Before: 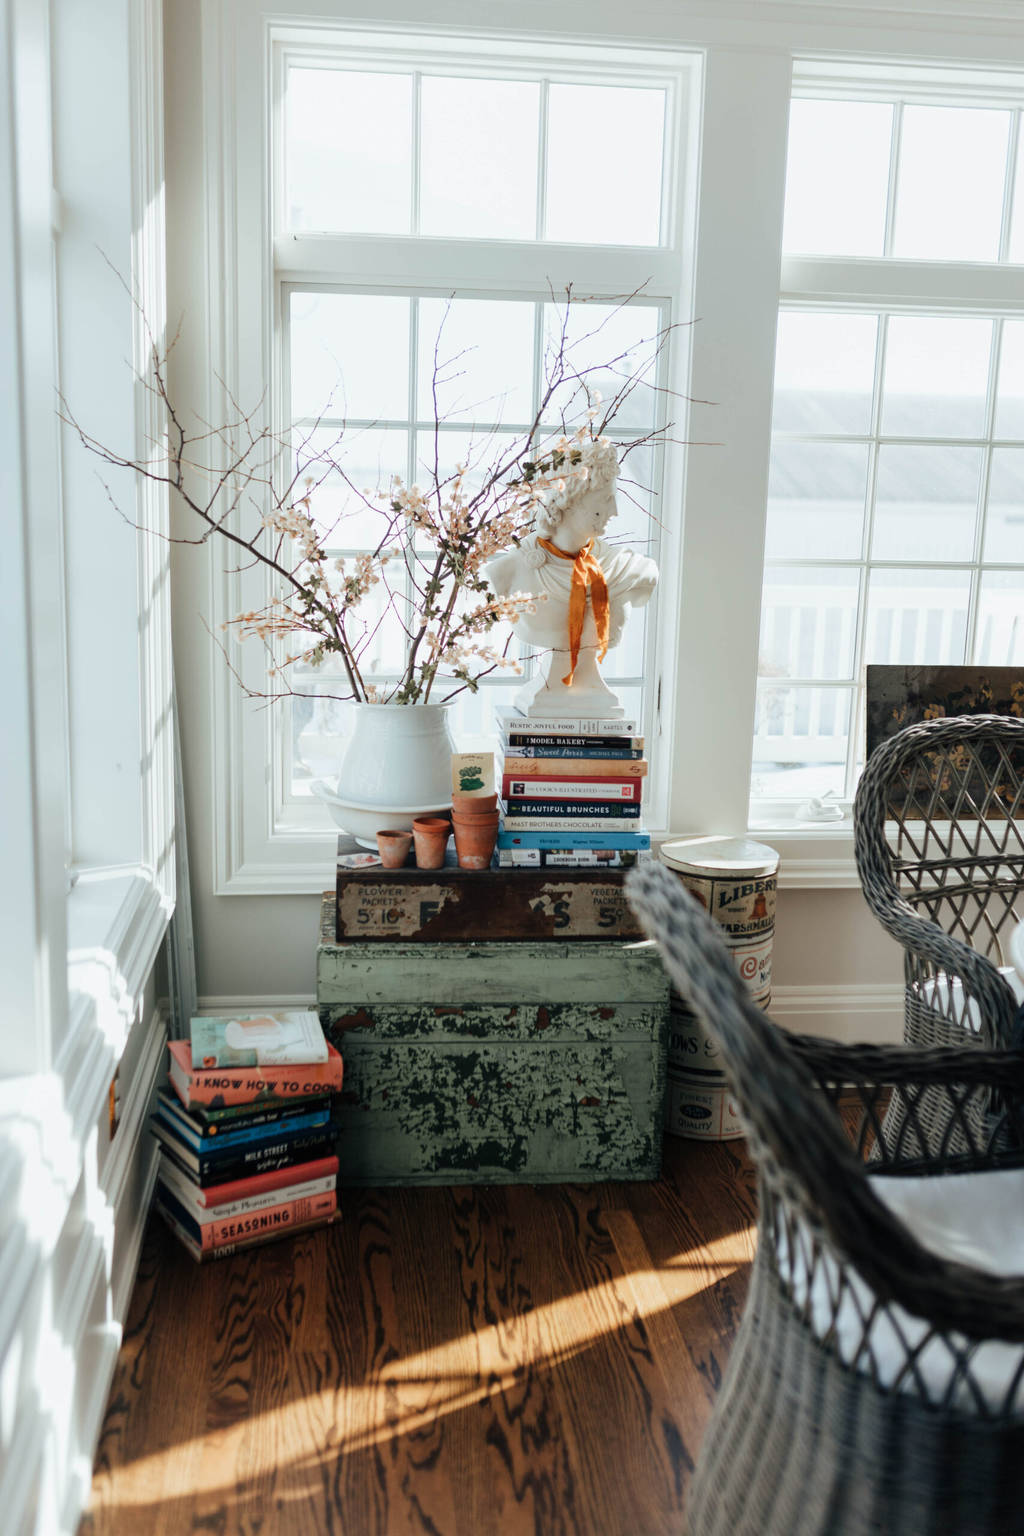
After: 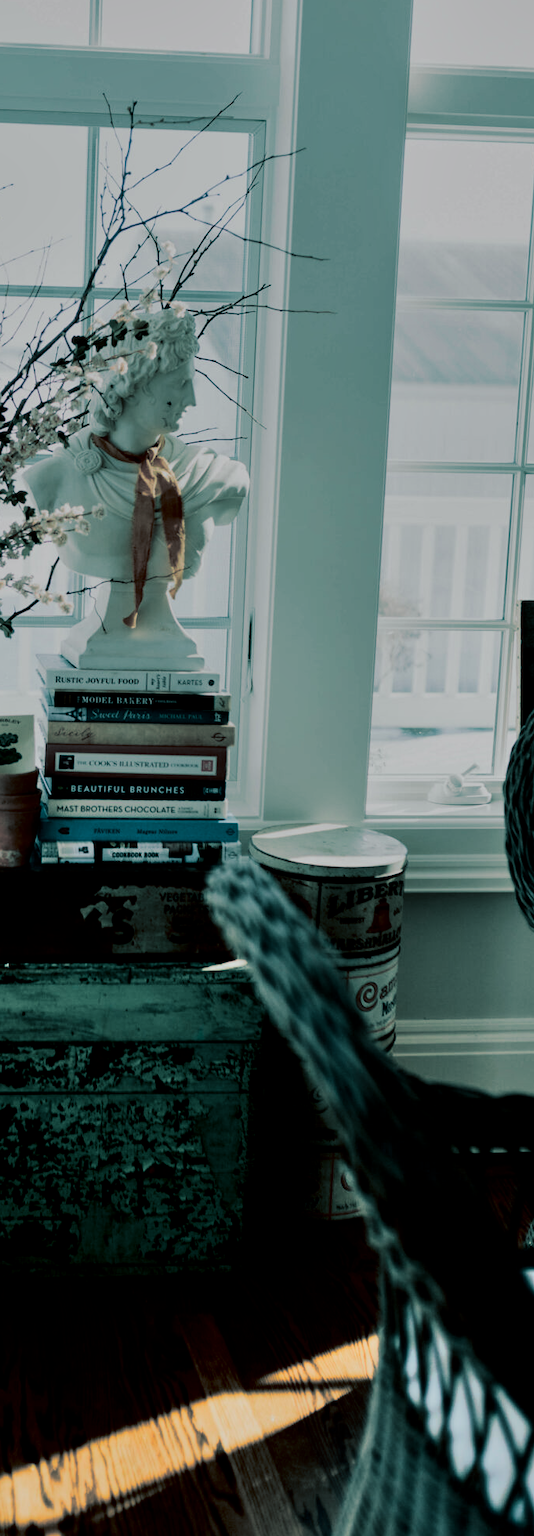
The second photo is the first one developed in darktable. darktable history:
contrast brightness saturation: contrast 0.09, brightness -0.59, saturation 0.17
crop: left 45.721%, top 13.393%, right 14.118%, bottom 10.01%
shadows and highlights: soften with gaussian
split-toning: shadows › hue 186.43°, highlights › hue 49.29°, compress 30.29%
filmic rgb: black relative exposure -5 EV, hardness 2.88, contrast 1.2, highlights saturation mix -30%
exposure: compensate highlight preservation false
